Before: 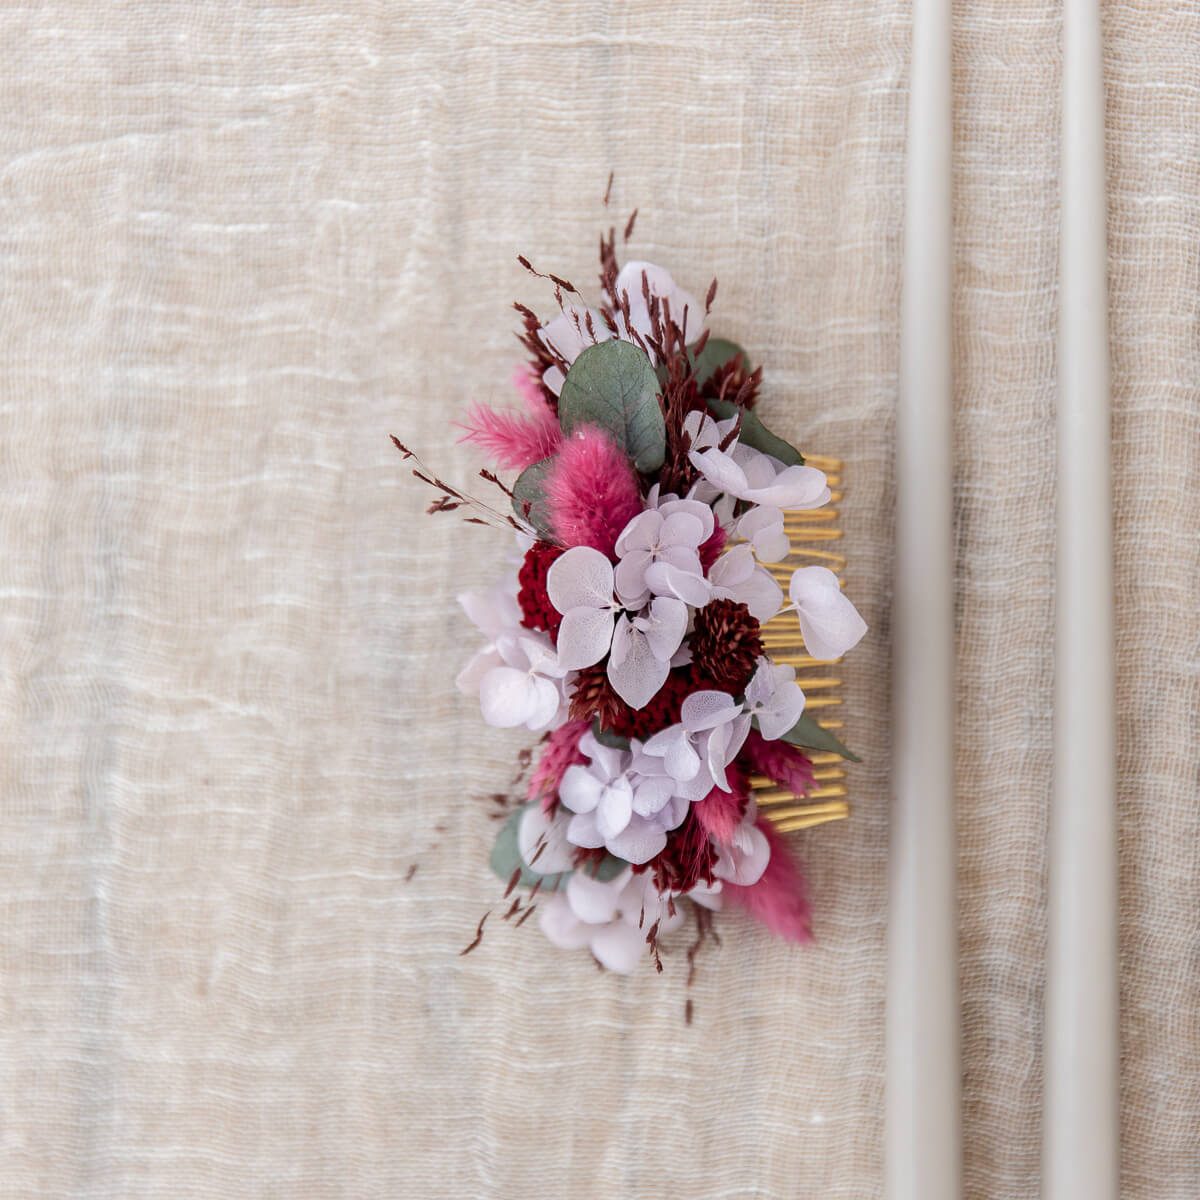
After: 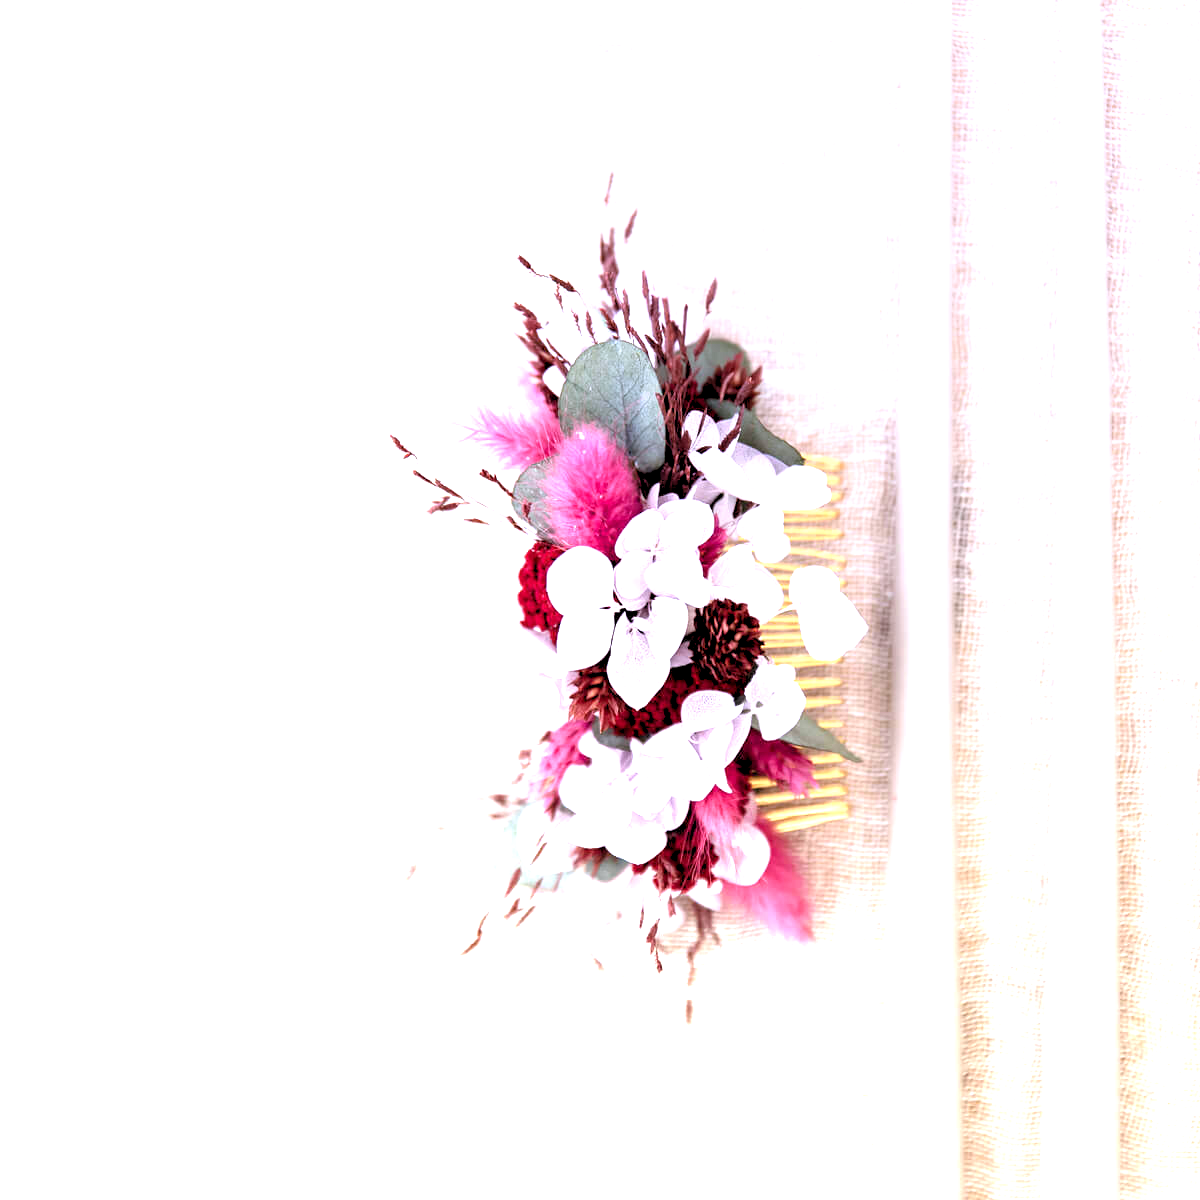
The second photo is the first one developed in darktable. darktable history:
rgb levels: levels [[0.01, 0.419, 0.839], [0, 0.5, 1], [0, 0.5, 1]]
graduated density: hue 238.83°, saturation 50%
exposure: black level correction 0.001, exposure 1.822 EV, compensate exposure bias true, compensate highlight preservation false
